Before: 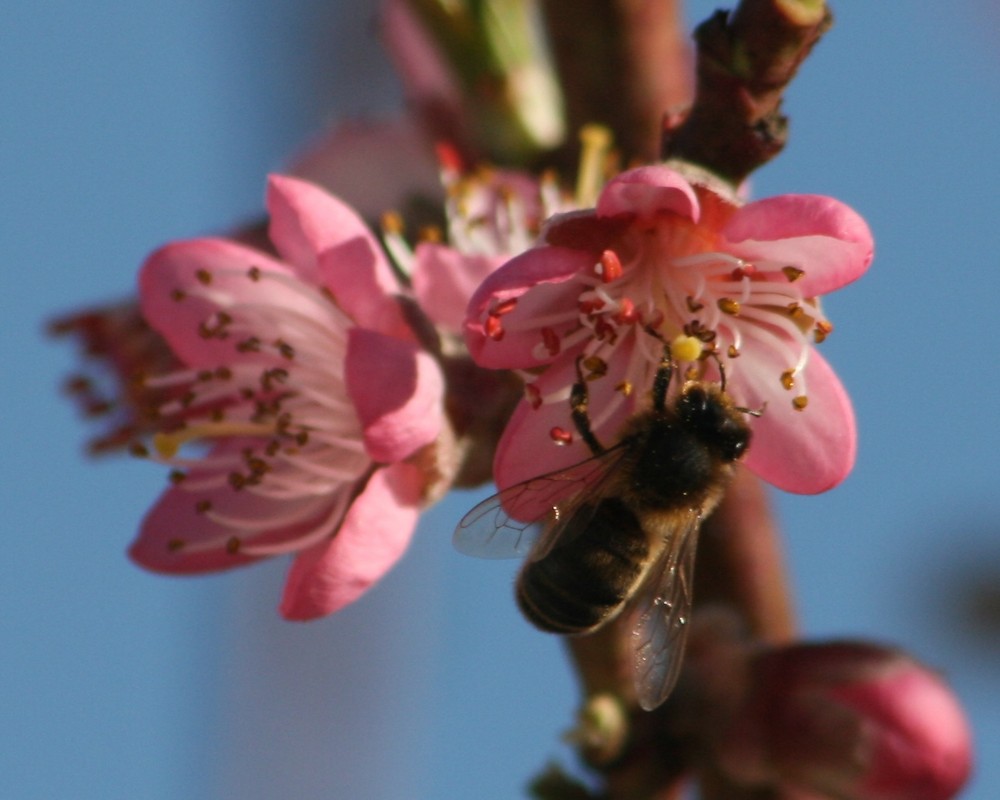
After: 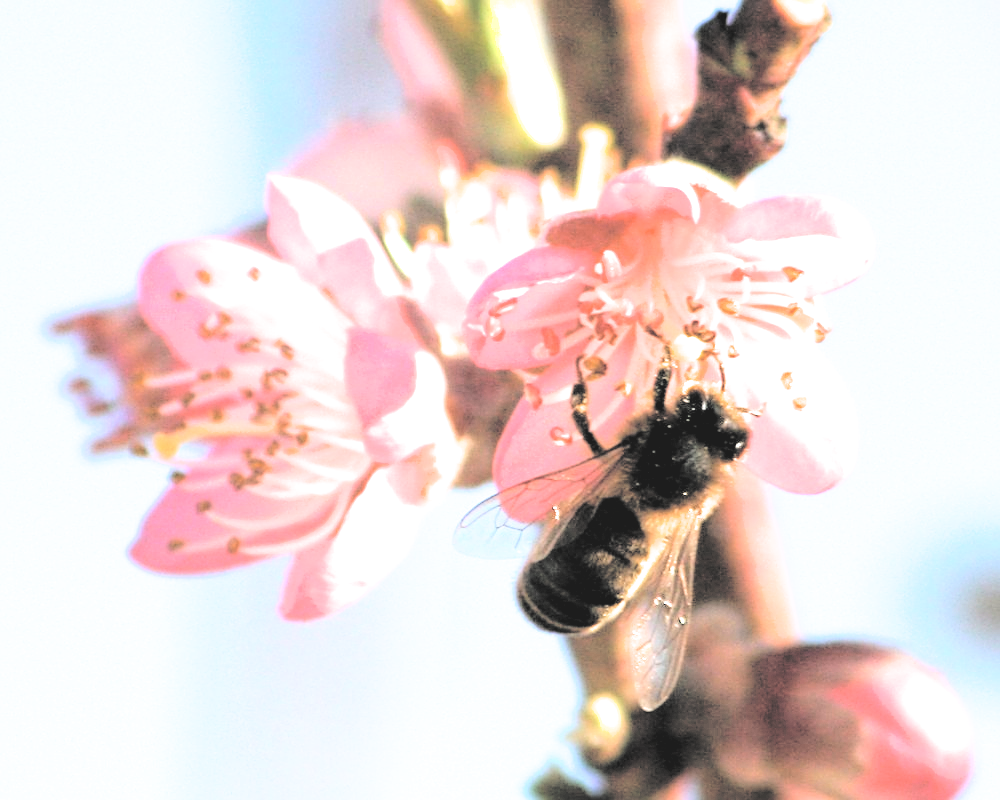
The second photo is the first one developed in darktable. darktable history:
filmic rgb: black relative exposure -8.22 EV, white relative exposure 2.2 EV, hardness 7.17, latitude 85.22%, contrast 1.681, highlights saturation mix -4.34%, shadows ↔ highlights balance -1.9%
tone equalizer: edges refinement/feathering 500, mask exposure compensation -1.57 EV, preserve details no
sharpen: on, module defaults
contrast brightness saturation: brightness 0.985
exposure: black level correction 0.001, exposure 1.712 EV, compensate exposure bias true, compensate highlight preservation false
